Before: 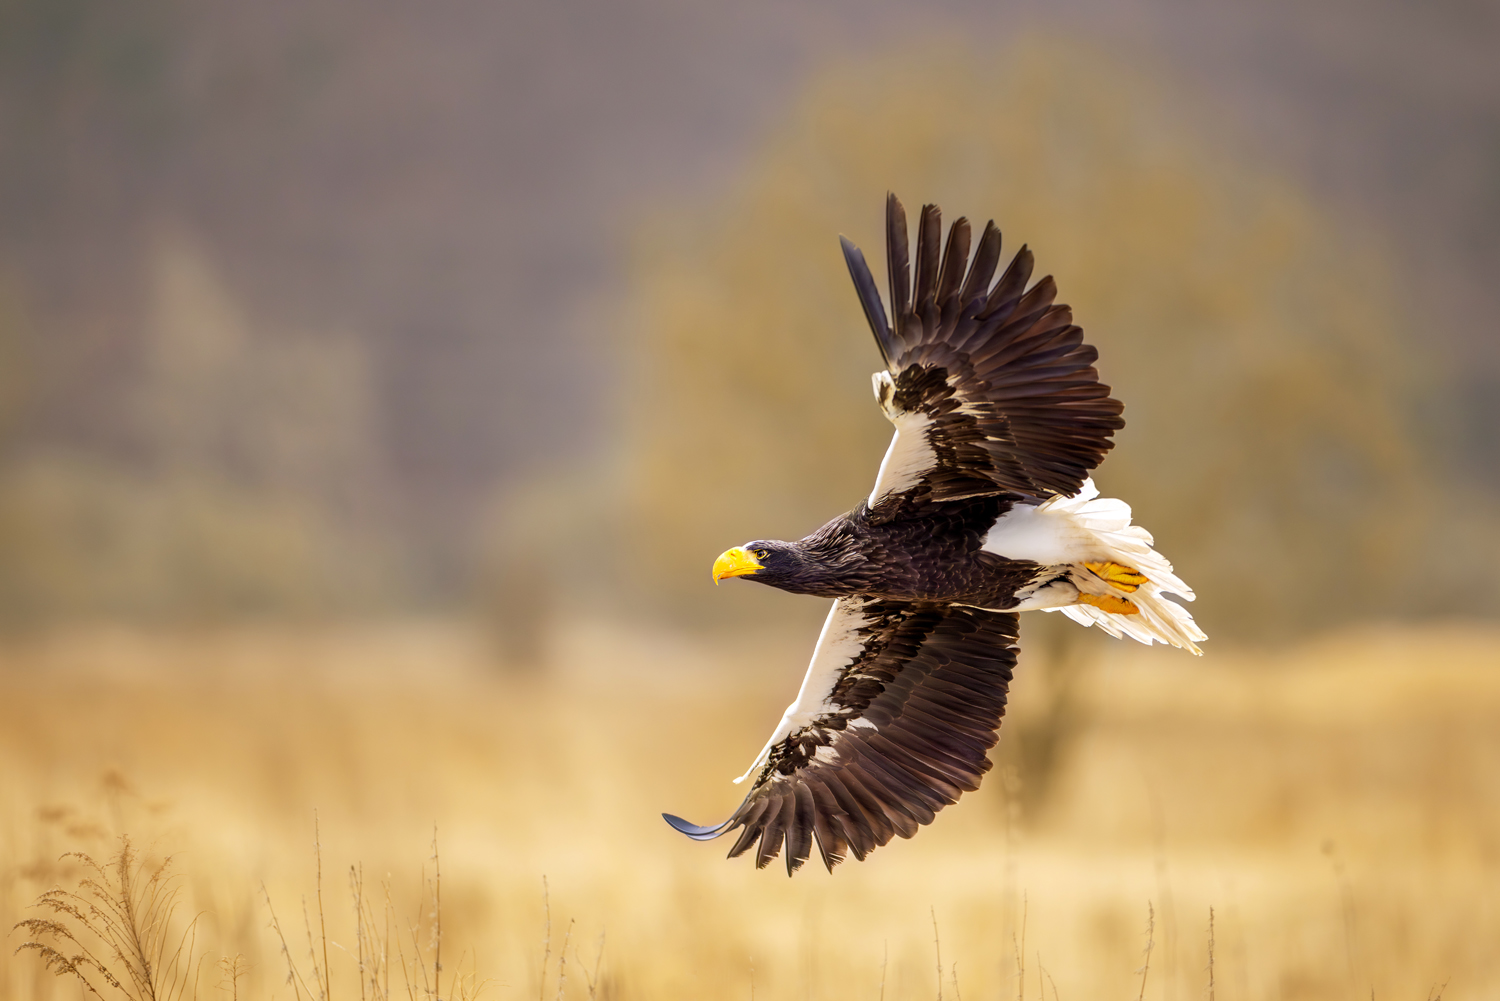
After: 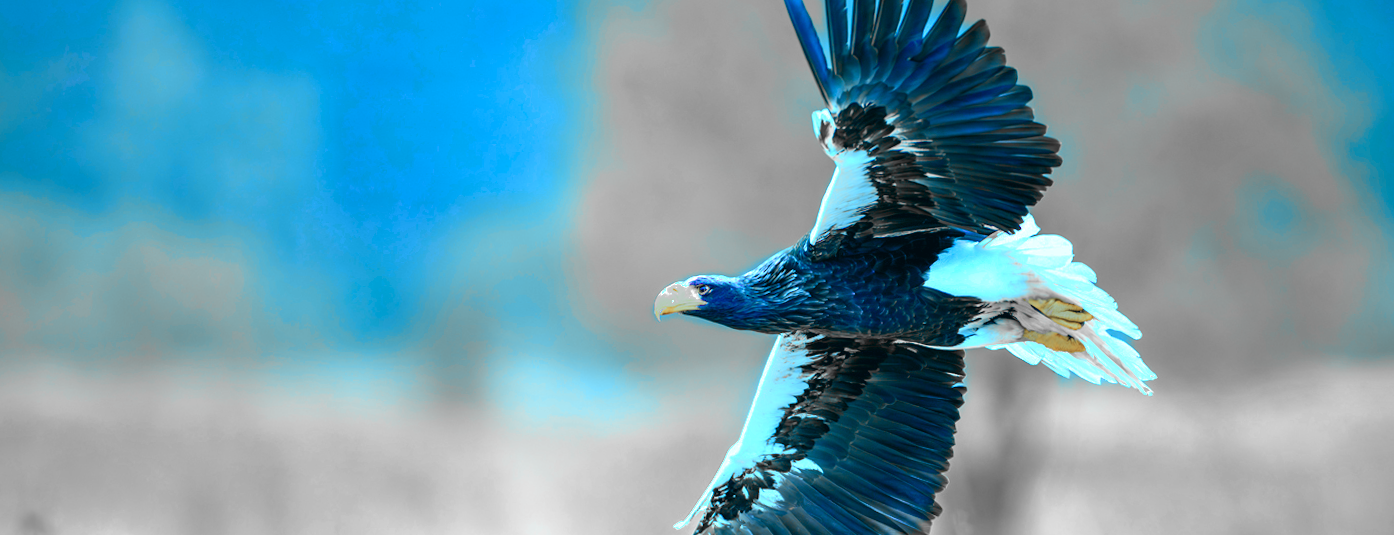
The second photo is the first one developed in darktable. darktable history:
color correction: highlights a* -20.08, highlights b* 9.8, shadows a* -20.4, shadows b* -10.76
crop and rotate: top 23.043%, bottom 23.437%
rotate and perspective: rotation 0.215°, lens shift (vertical) -0.139, crop left 0.069, crop right 0.939, crop top 0.002, crop bottom 0.996
exposure: exposure 0.191 EV, compensate highlight preservation false
color calibration: illuminant as shot in camera, x 0.442, y 0.413, temperature 2903.13 K
color zones: curves: ch0 [(0, 0.363) (0.128, 0.373) (0.25, 0.5) (0.402, 0.407) (0.521, 0.525) (0.63, 0.559) (0.729, 0.662) (0.867, 0.471)]; ch1 [(0, 0.515) (0.136, 0.618) (0.25, 0.5) (0.378, 0) (0.516, 0) (0.622, 0.593) (0.737, 0.819) (0.87, 0.593)]; ch2 [(0, 0.529) (0.128, 0.471) (0.282, 0.451) (0.386, 0.662) (0.516, 0.525) (0.633, 0.554) (0.75, 0.62) (0.875, 0.441)]
